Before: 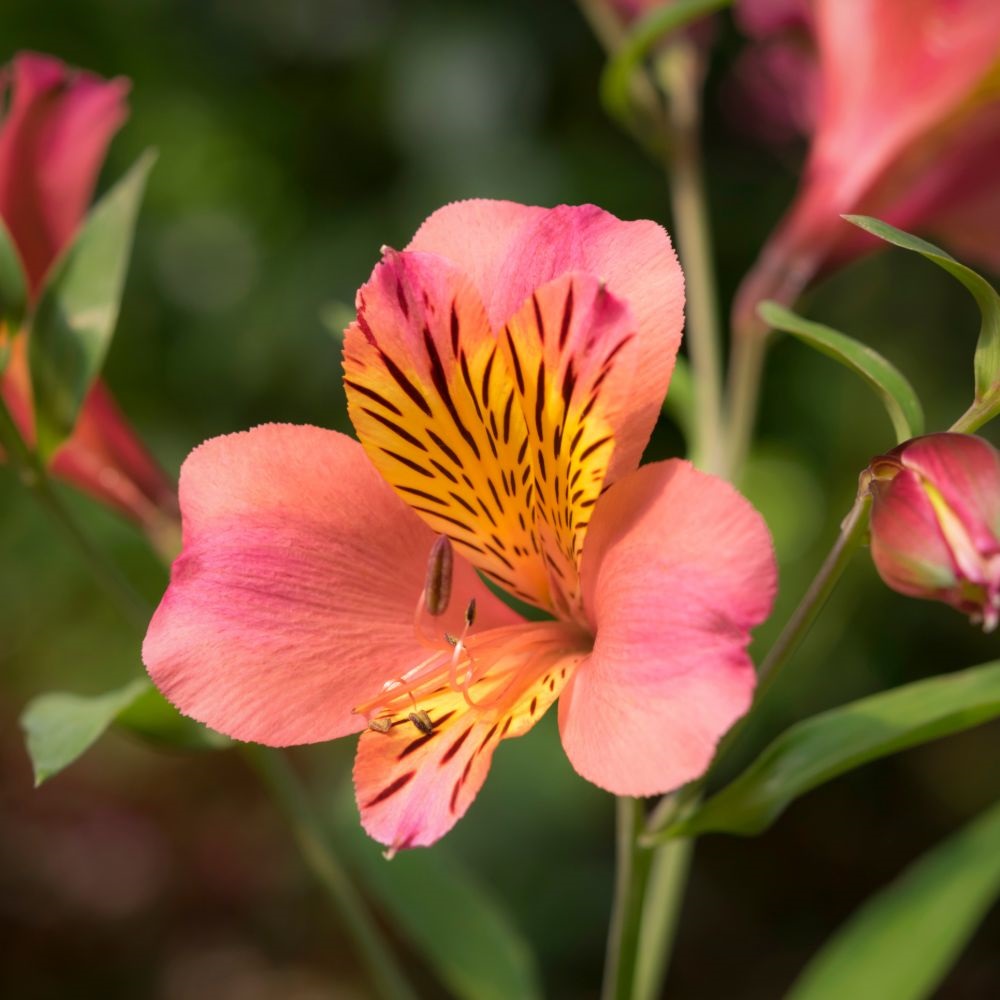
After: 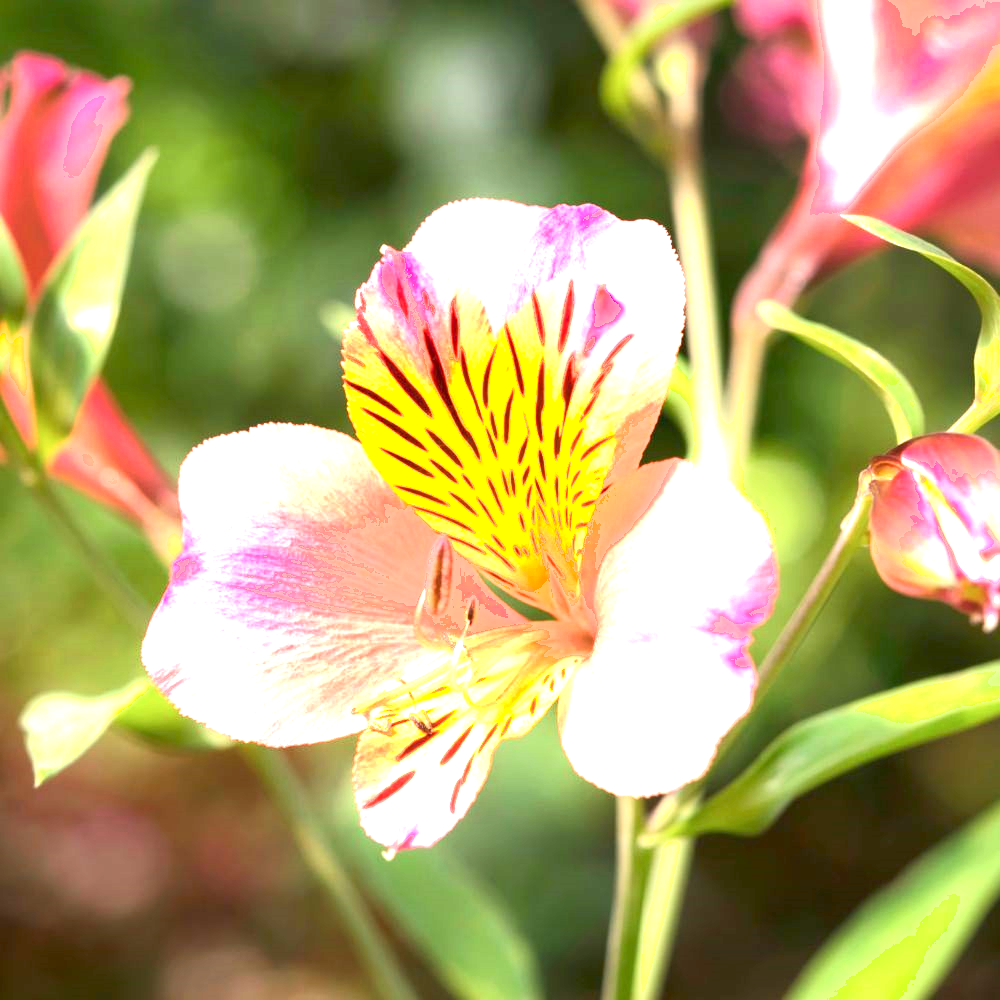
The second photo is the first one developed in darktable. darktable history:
shadows and highlights: shadows 0, highlights 40
exposure: exposure 2.207 EV, compensate highlight preservation false
